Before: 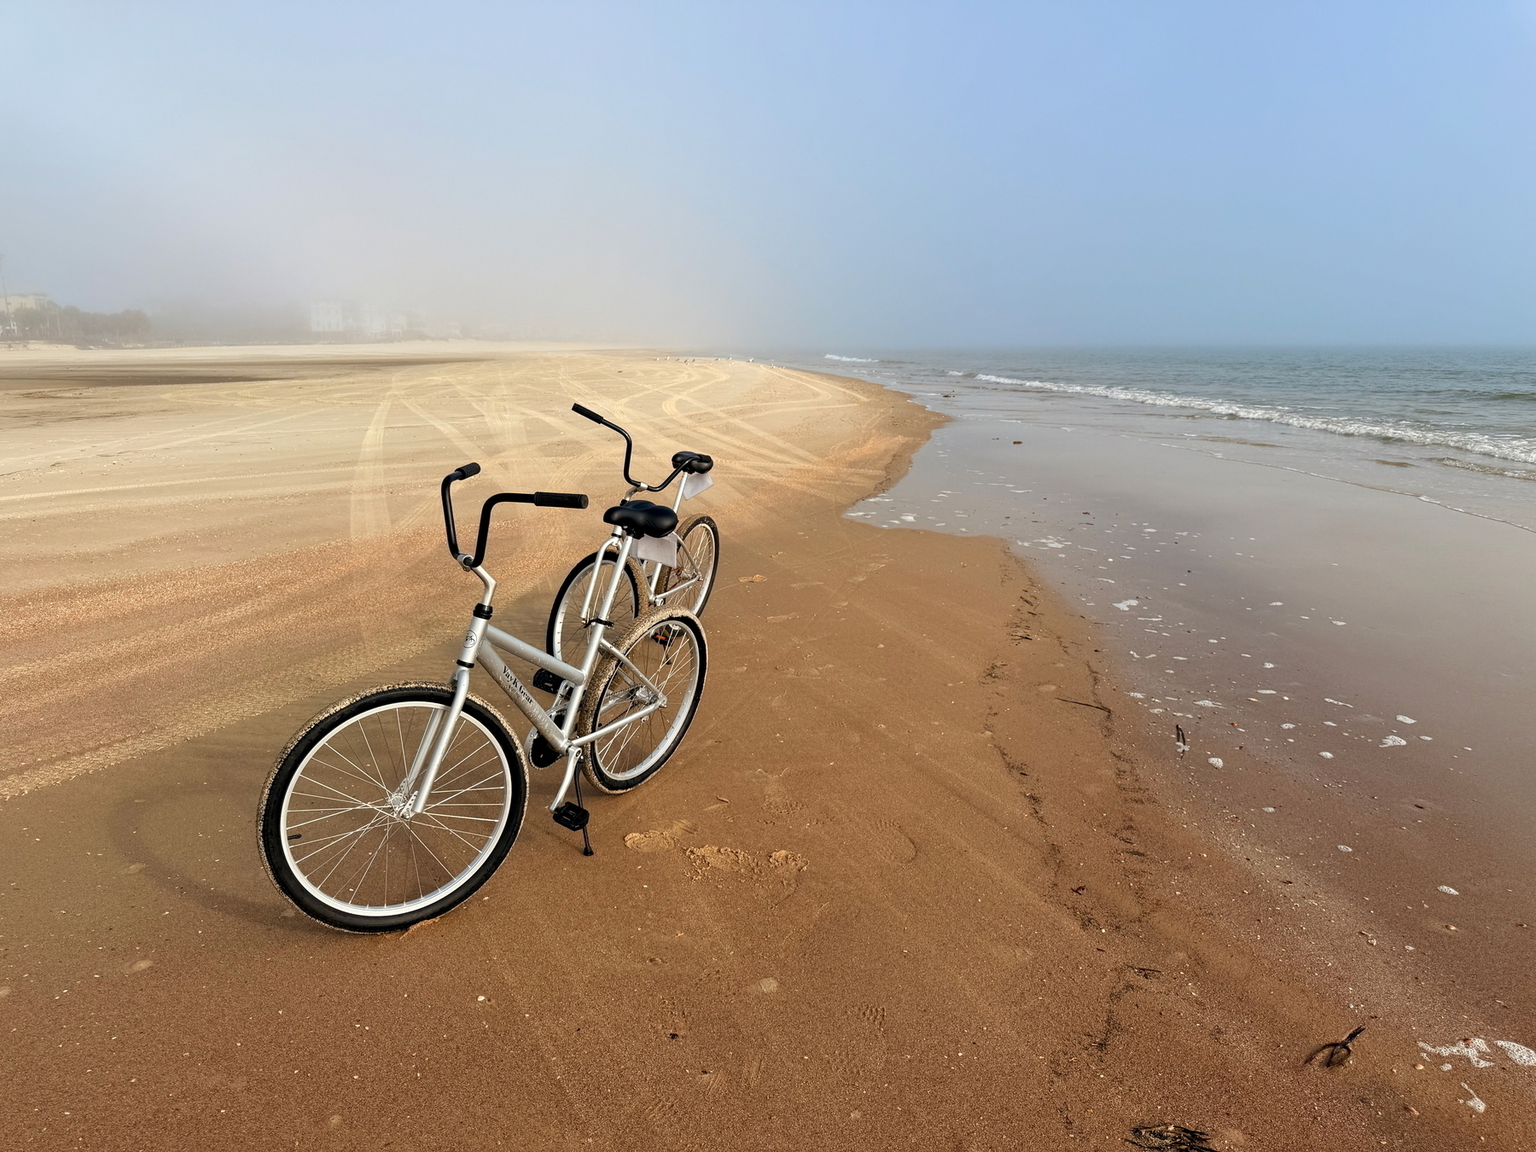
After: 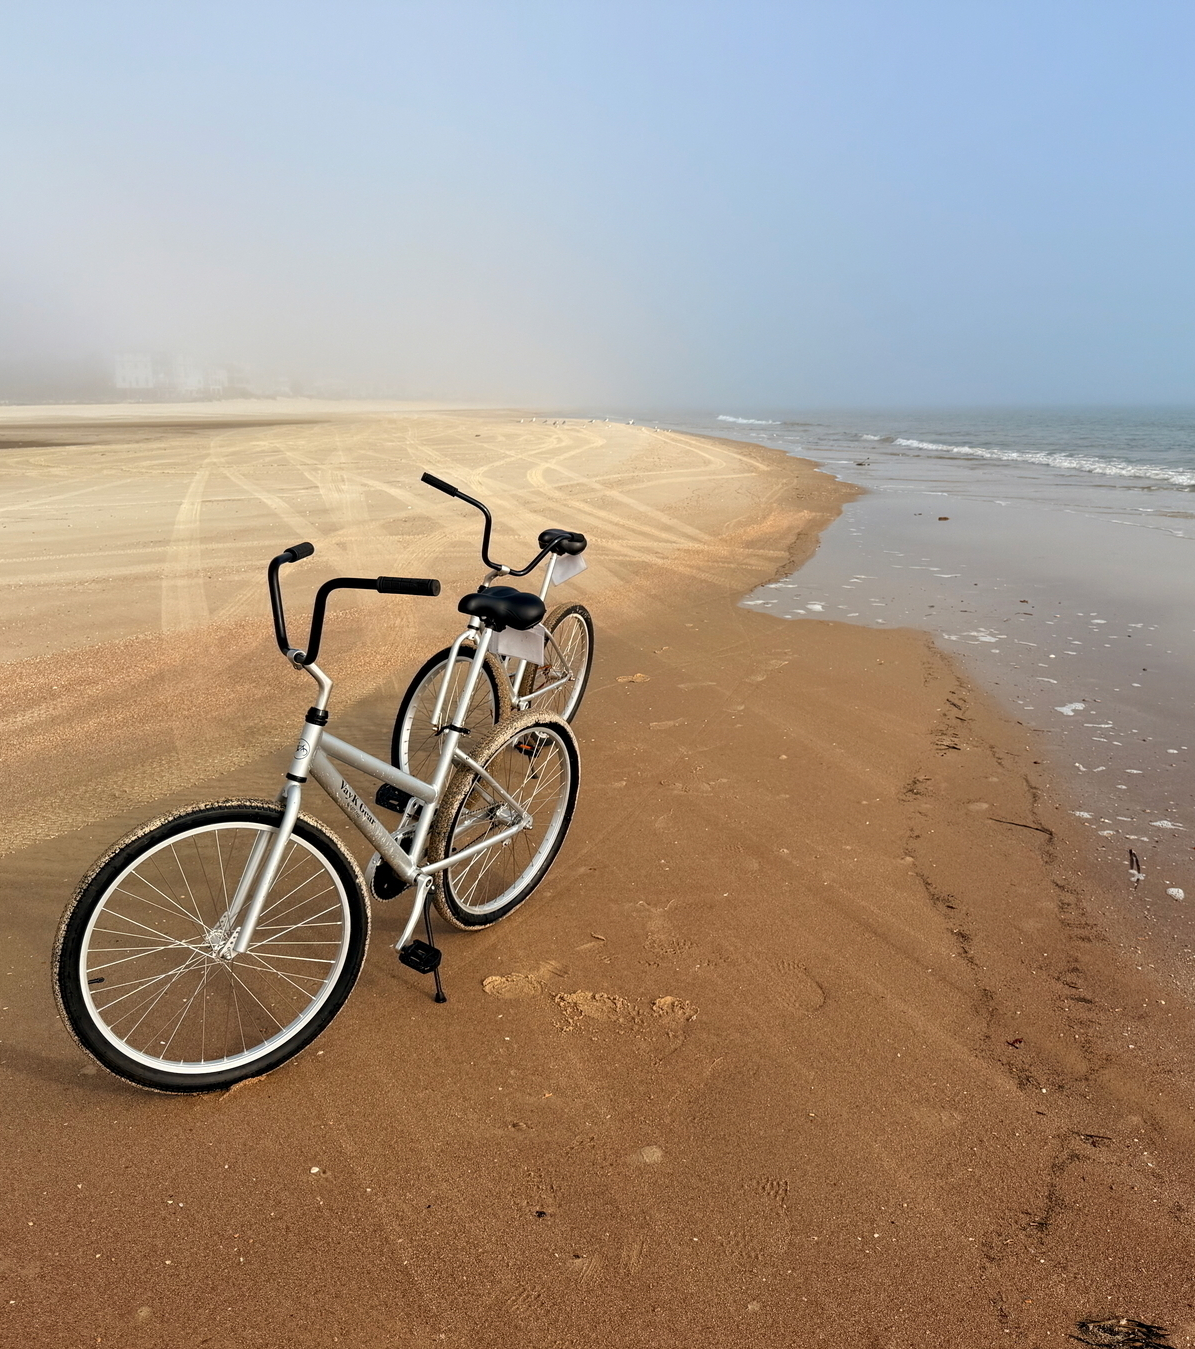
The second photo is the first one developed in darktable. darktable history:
crop and rotate: left 13.834%, right 19.751%
